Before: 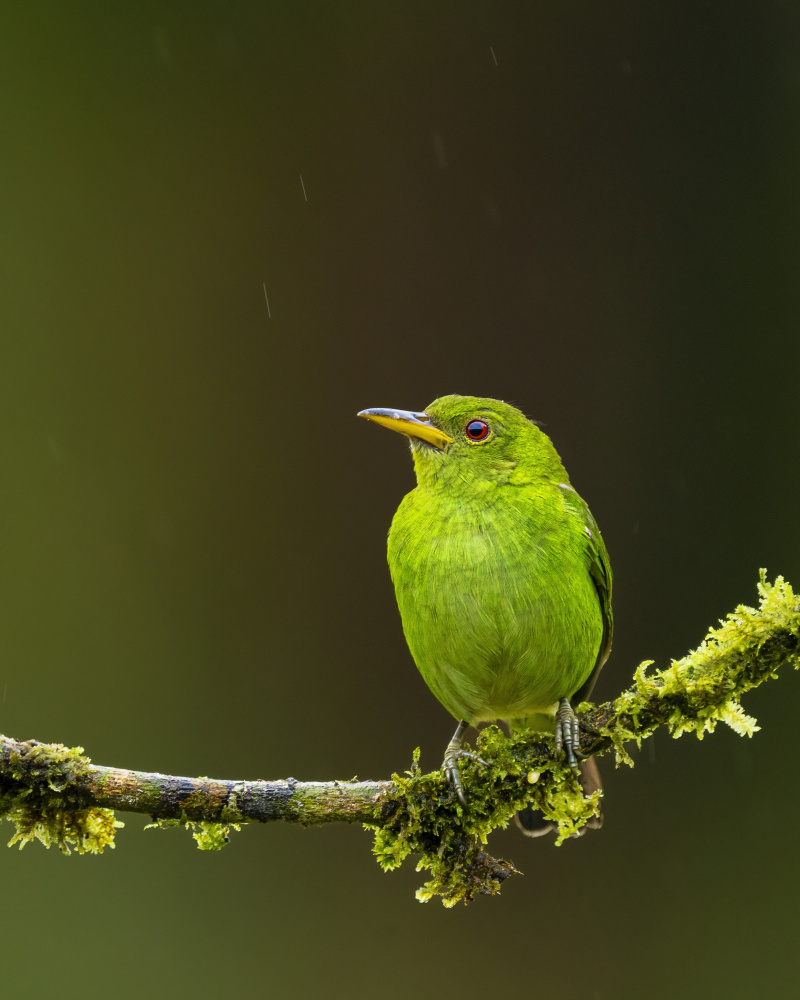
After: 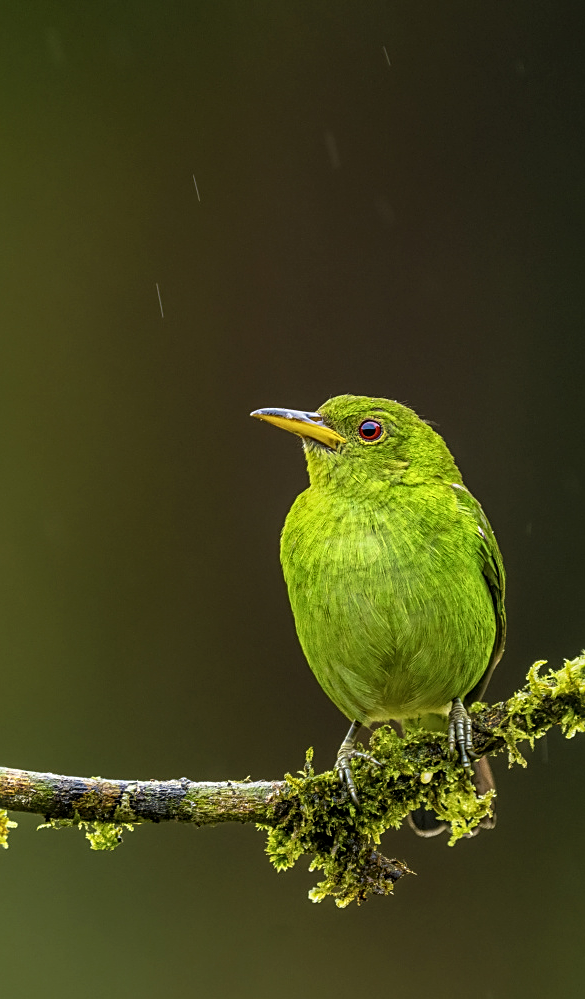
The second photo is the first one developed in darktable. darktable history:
exposure: exposure -0.041 EV, compensate highlight preservation false
crop: left 13.443%, right 13.31%
local contrast: detail 130%
sharpen: on, module defaults
